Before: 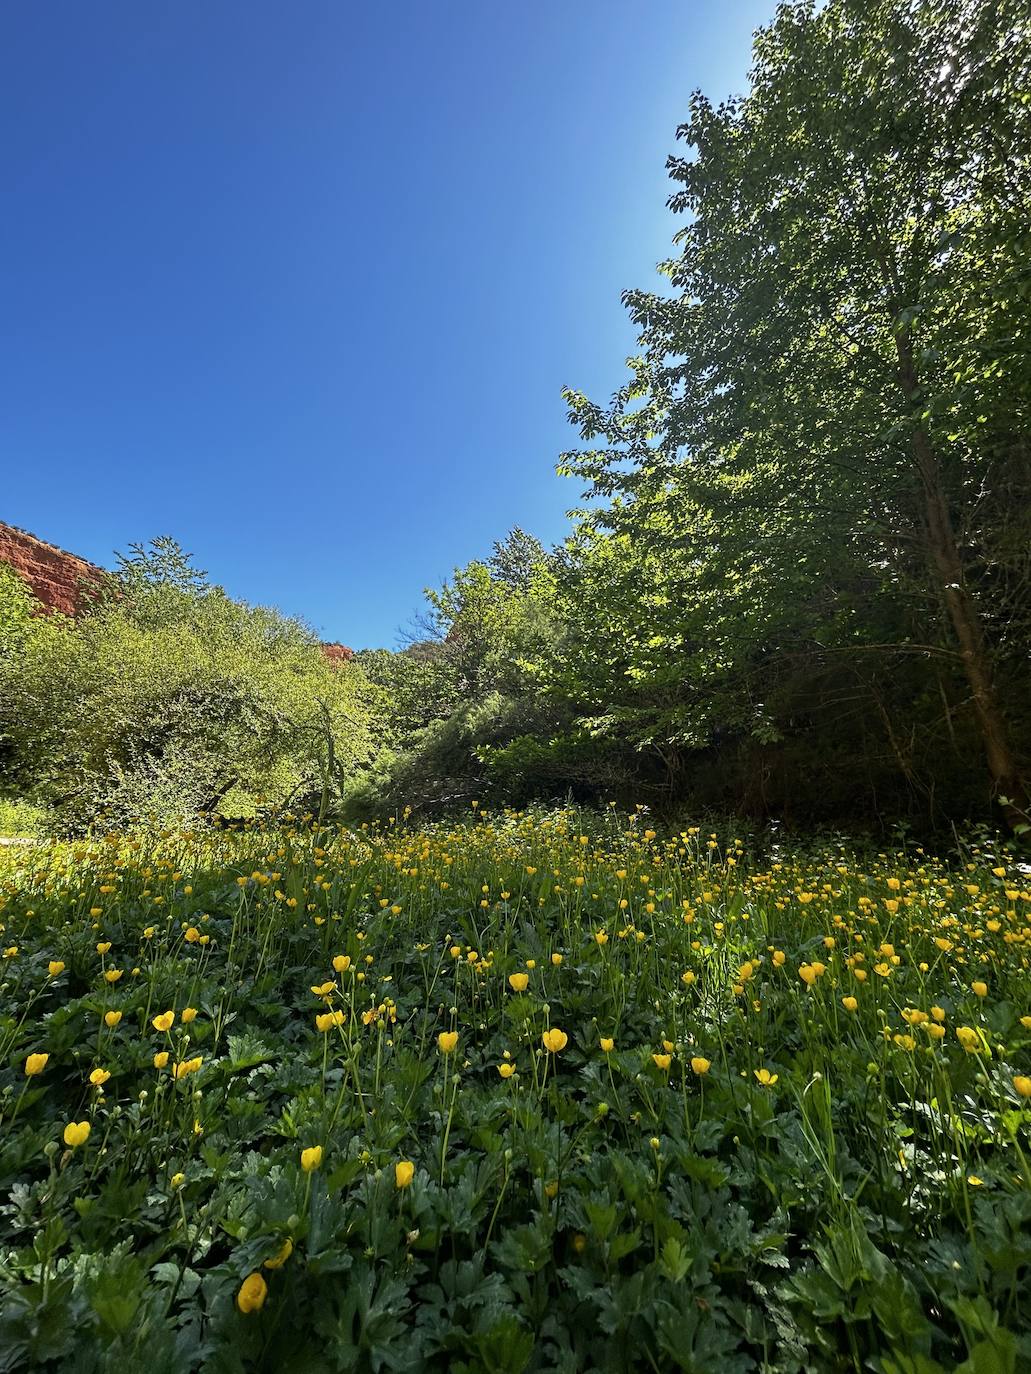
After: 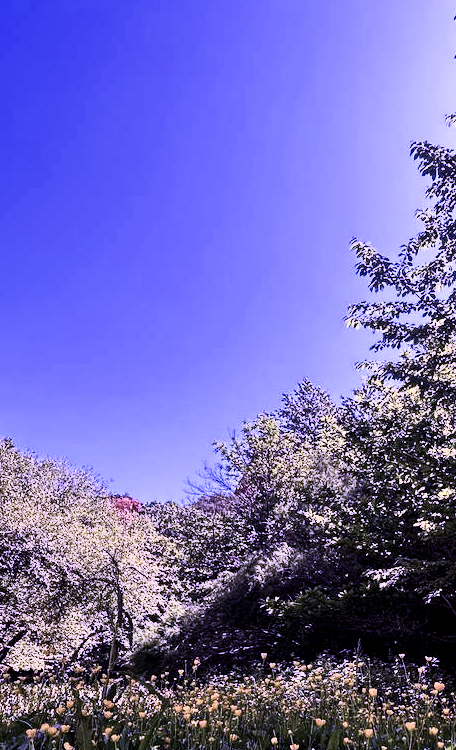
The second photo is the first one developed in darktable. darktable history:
crop: left 20.514%, top 10.839%, right 35.231%, bottom 34.541%
filmic rgb: black relative exposure -6.28 EV, white relative exposure 2.8 EV, threshold 5.99 EV, target black luminance 0%, hardness 4.64, latitude 67.83%, contrast 1.276, shadows ↔ highlights balance -3.5%, enable highlight reconstruction true
contrast brightness saturation: contrast 0.279
color calibration: illuminant custom, x 0.379, y 0.481, temperature 4448.1 K
